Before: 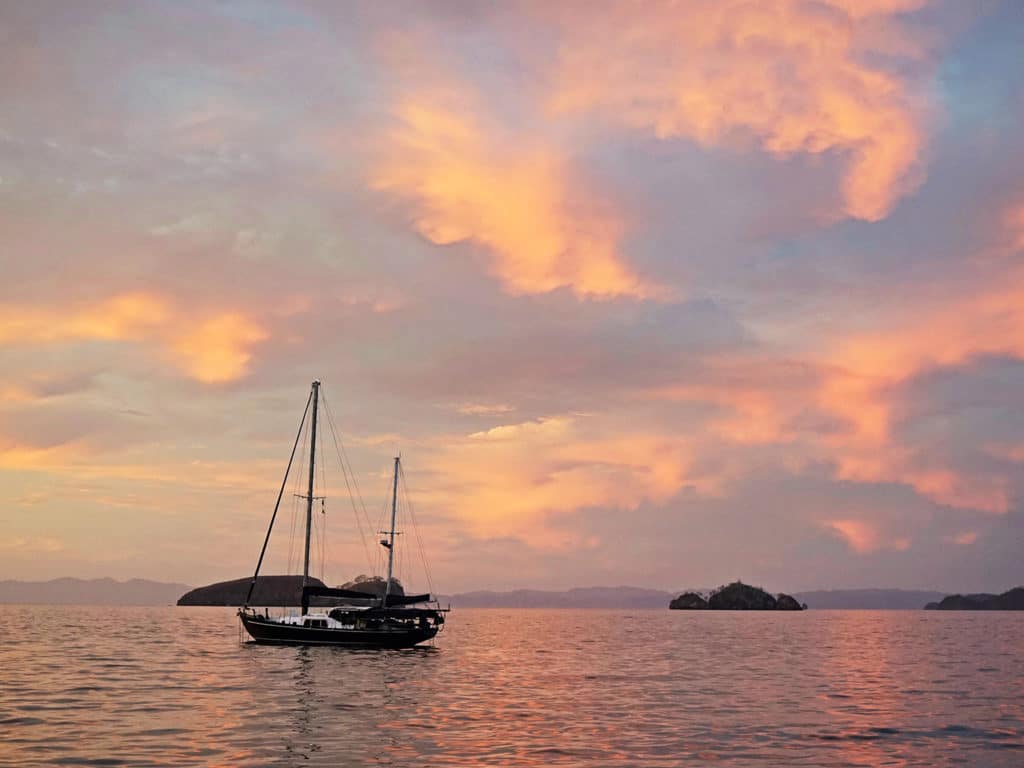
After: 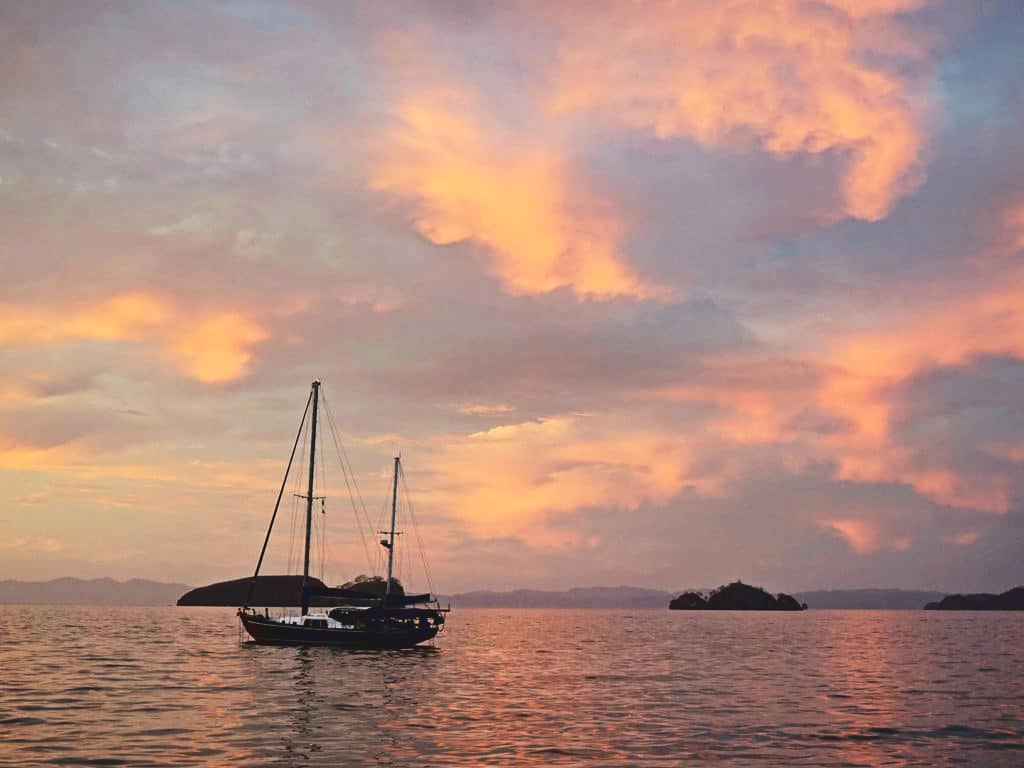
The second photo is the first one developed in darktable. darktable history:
contrast brightness saturation: contrast -0.02, brightness -0.01, saturation 0.03
tone curve: curves: ch0 [(0, 0.072) (0.249, 0.176) (0.518, 0.489) (0.832, 0.854) (1, 0.948)], color space Lab, linked channels, preserve colors none
